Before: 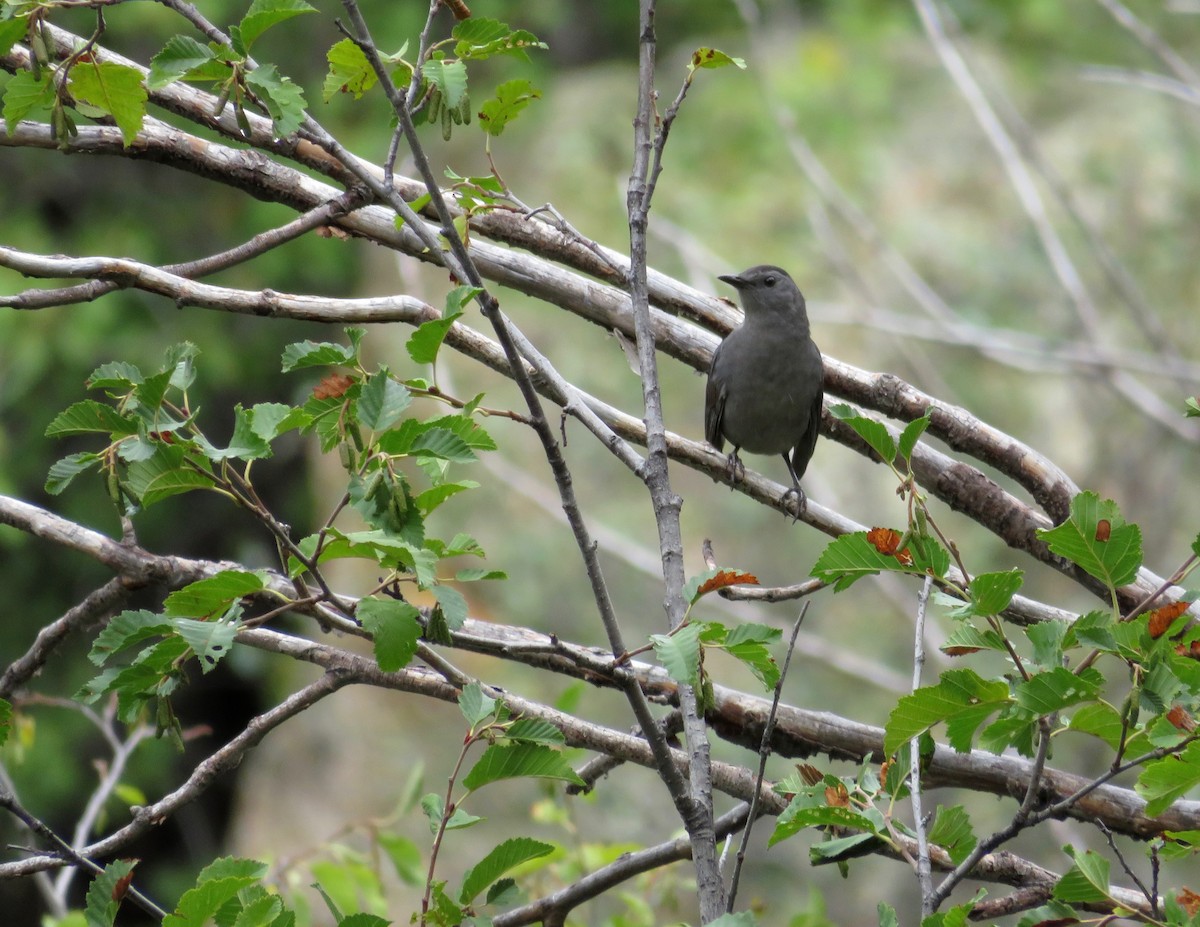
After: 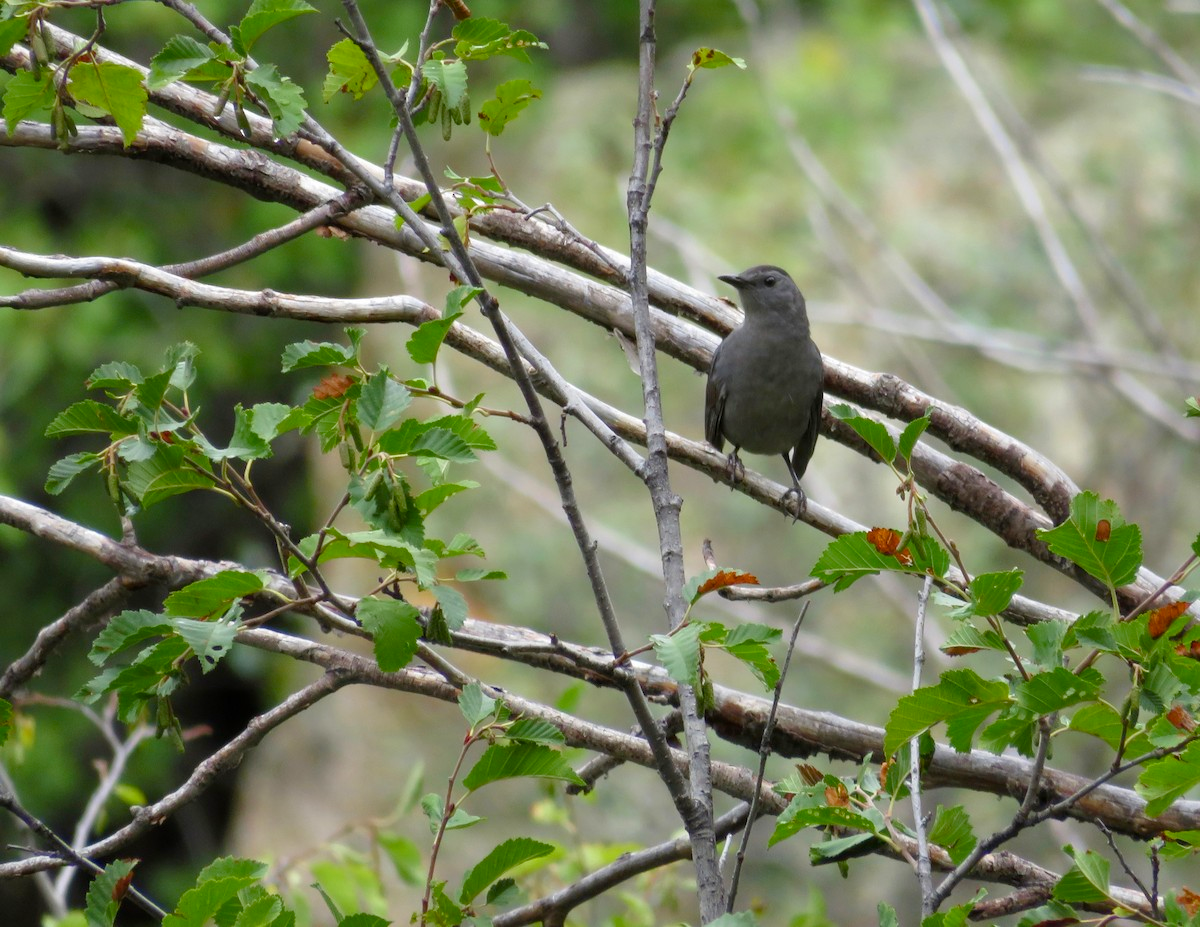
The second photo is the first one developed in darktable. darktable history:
color balance rgb: perceptual saturation grading › global saturation 0.58%, perceptual saturation grading › highlights -14.969%, perceptual saturation grading › shadows 25.497%, global vibrance 27.094%
